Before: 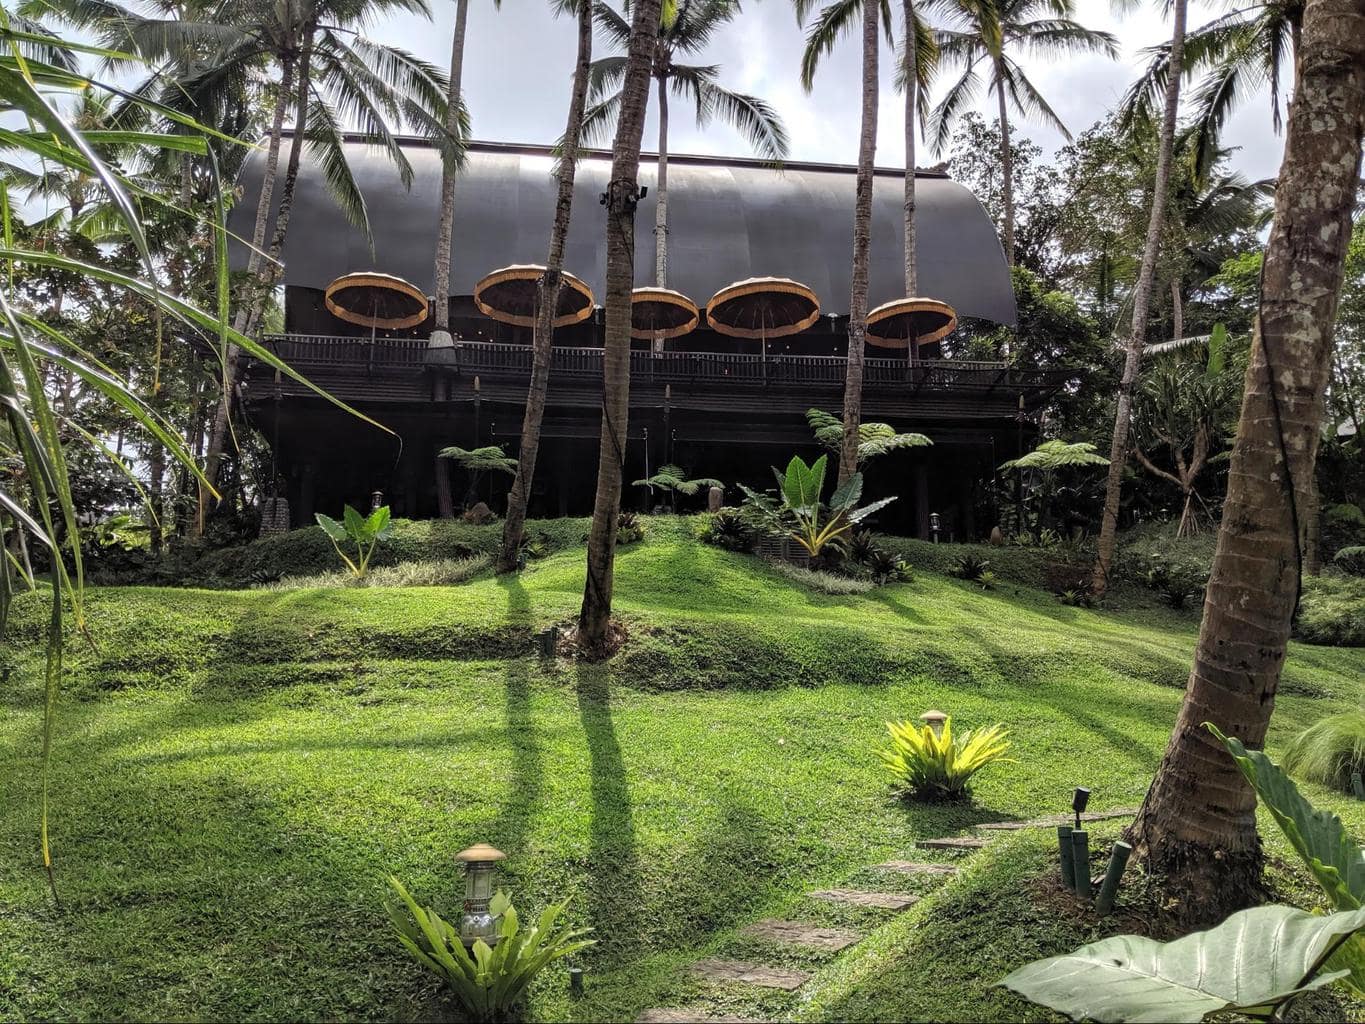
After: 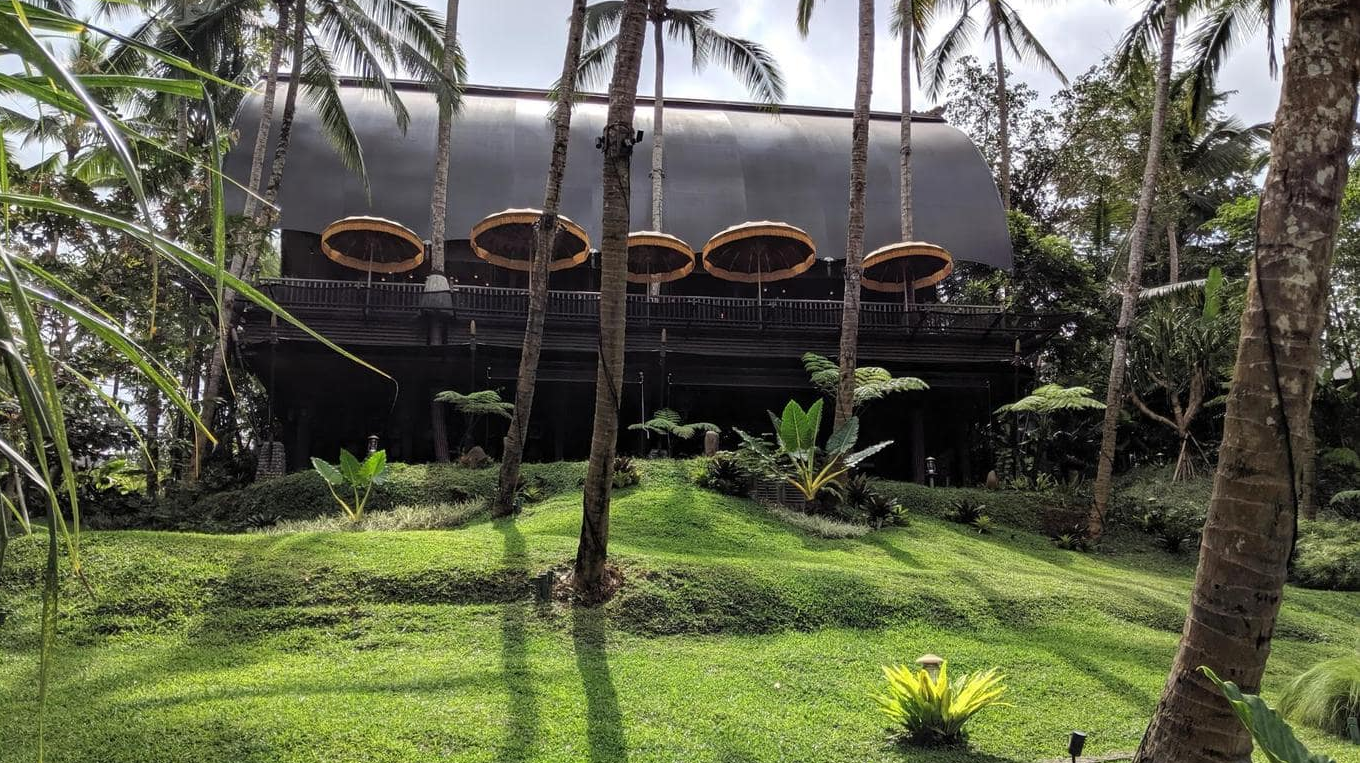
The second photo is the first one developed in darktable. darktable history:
crop: left 0.295%, top 5.488%, bottom 19.917%
